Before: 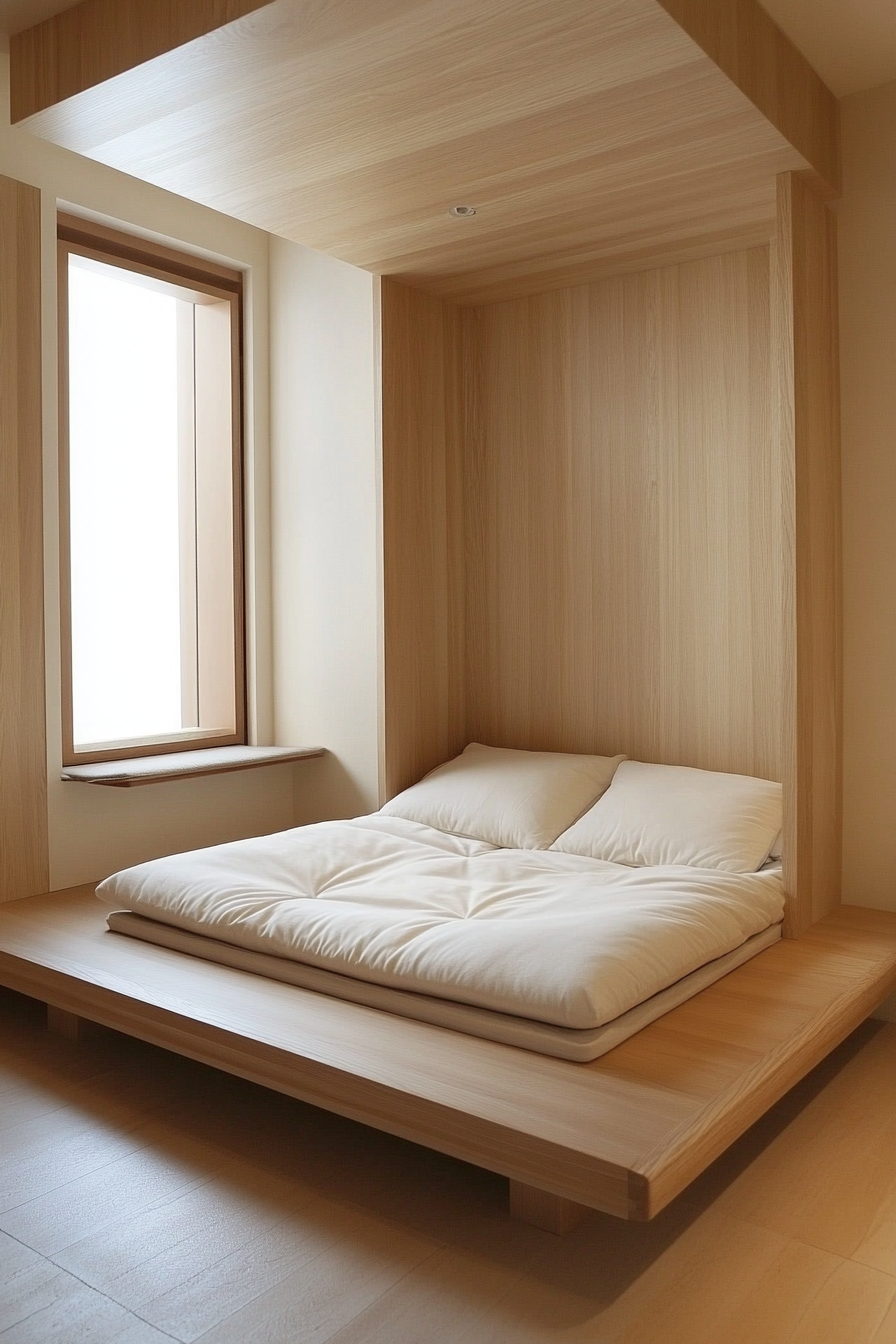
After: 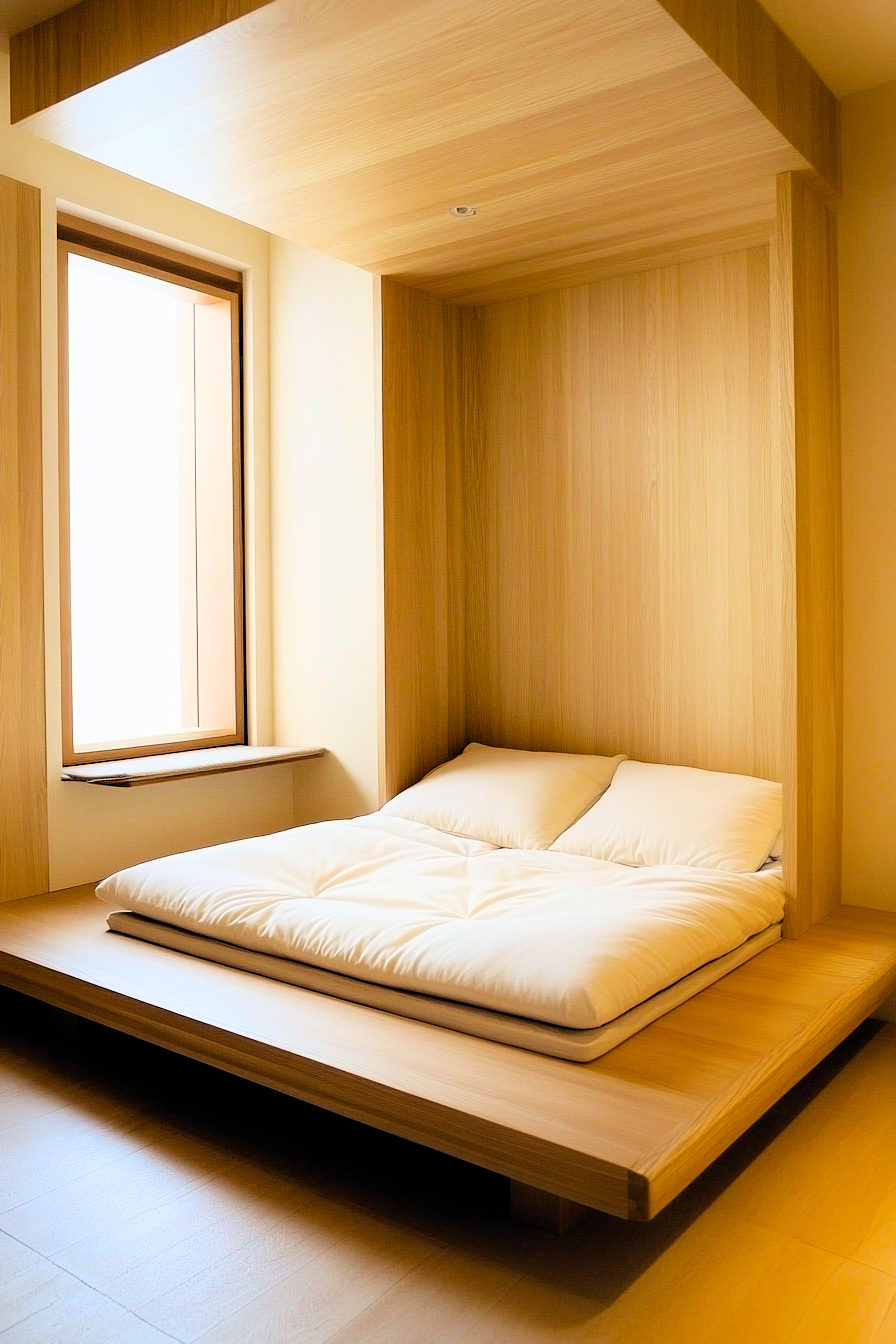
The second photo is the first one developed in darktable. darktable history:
filmic rgb: black relative exposure -5.03 EV, white relative exposure 4 EV, hardness 2.9, contrast 1.299, highlights saturation mix -10.23%, color science v6 (2022)
color balance rgb: shadows lift › luminance -19.901%, perceptual saturation grading › global saturation 17.096%, global vibrance 50.262%
tone equalizer: -8 EV -1.1 EV, -7 EV -1.03 EV, -6 EV -0.857 EV, -5 EV -0.582 EV, -3 EV 0.549 EV, -2 EV 0.861 EV, -1 EV 0.985 EV, +0 EV 1.07 EV, mask exposure compensation -0.505 EV
